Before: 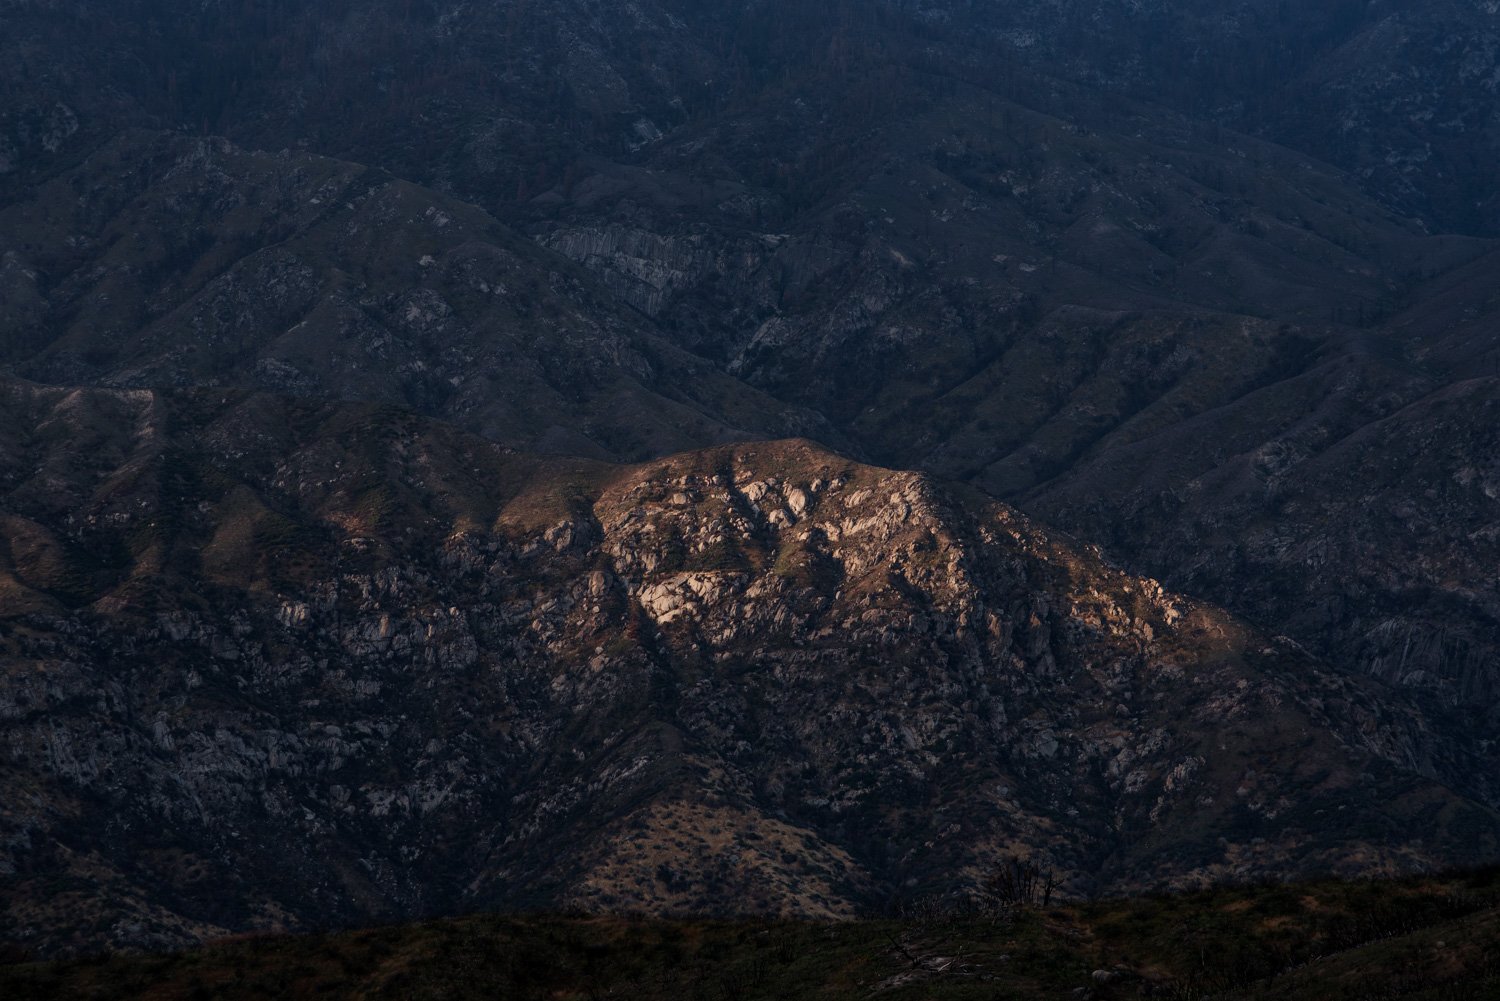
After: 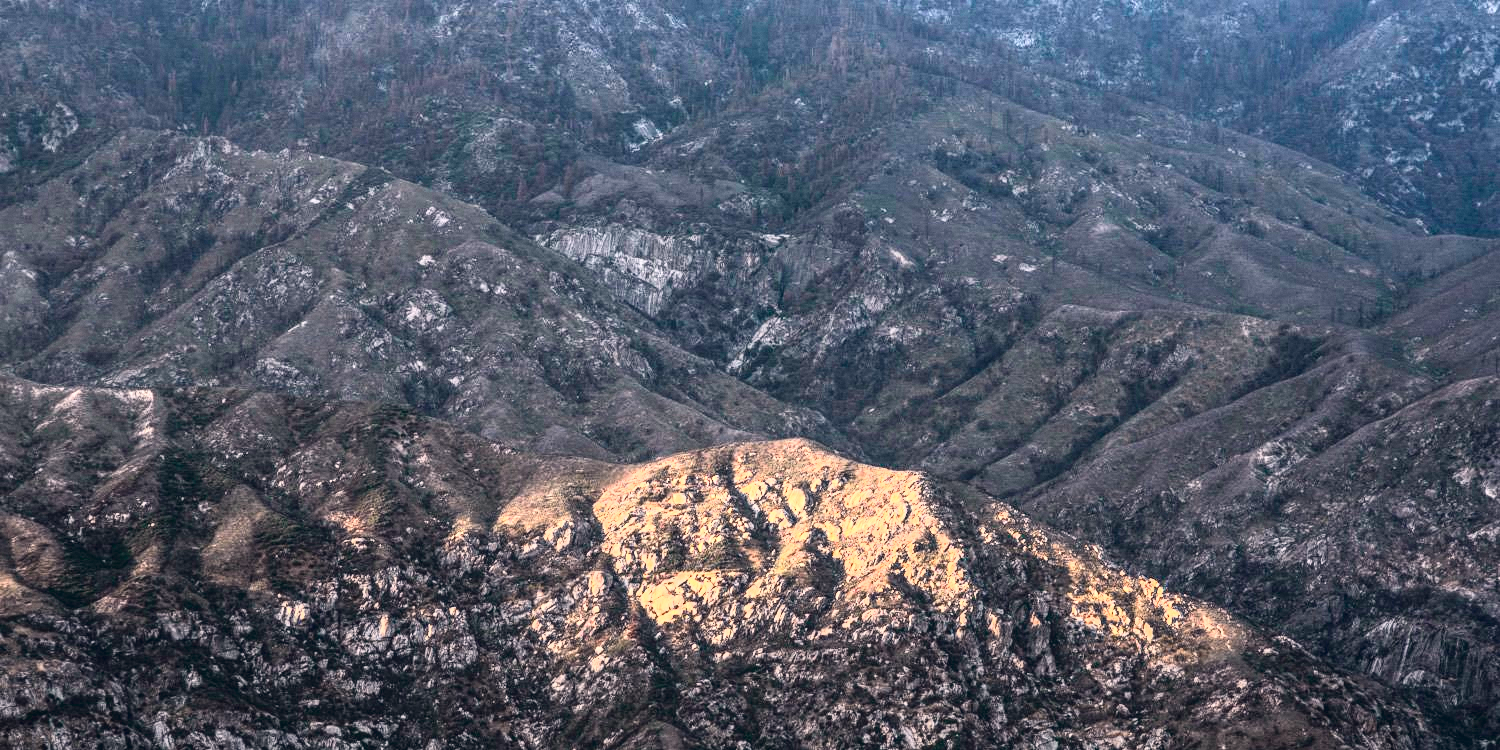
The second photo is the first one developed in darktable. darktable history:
local contrast: on, module defaults
exposure: black level correction 0, exposure 1.5 EV, compensate exposure bias true, compensate highlight preservation false
tone curve: curves: ch0 [(0, 0.049) (0.113, 0.084) (0.285, 0.301) (0.673, 0.796) (0.845, 0.932) (0.994, 0.971)]; ch1 [(0, 0) (0.456, 0.424) (0.498, 0.5) (0.57, 0.557) (0.631, 0.635) (1, 1)]; ch2 [(0, 0) (0.395, 0.398) (0.44, 0.456) (0.502, 0.507) (0.55, 0.559) (0.67, 0.702) (1, 1)], color space Lab, independent channels, preserve colors none
crop: bottom 24.967%
grain: coarseness 14.57 ISO, strength 8.8%
contrast brightness saturation: contrast 0.24, brightness 0.09
white balance: red 1.127, blue 0.943
